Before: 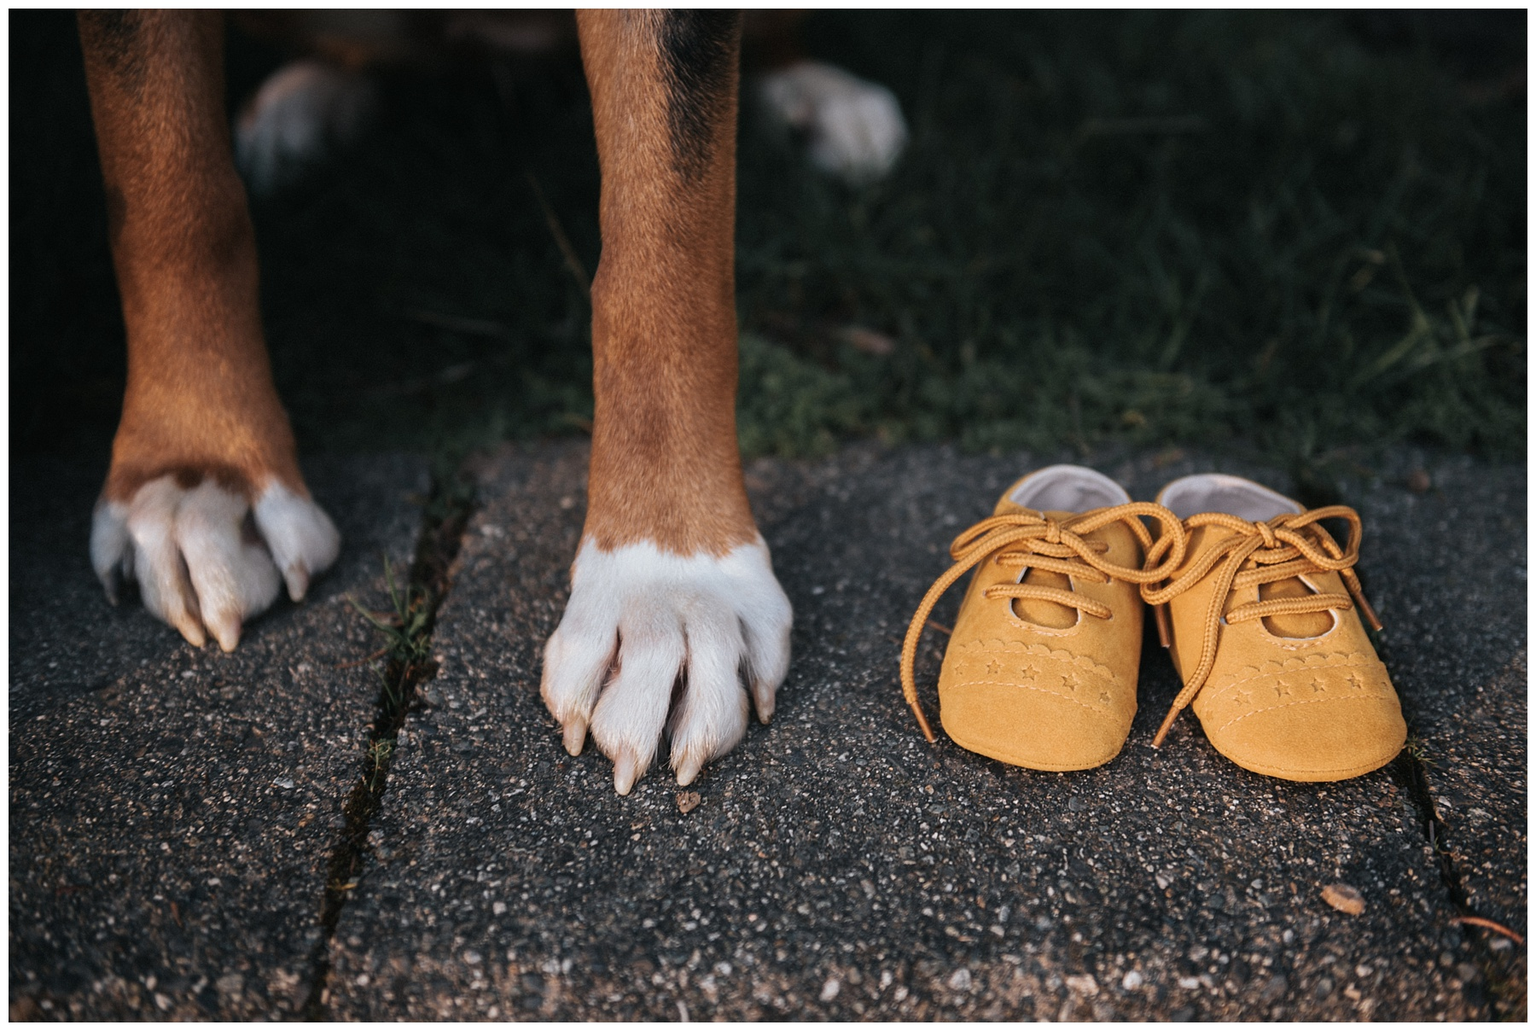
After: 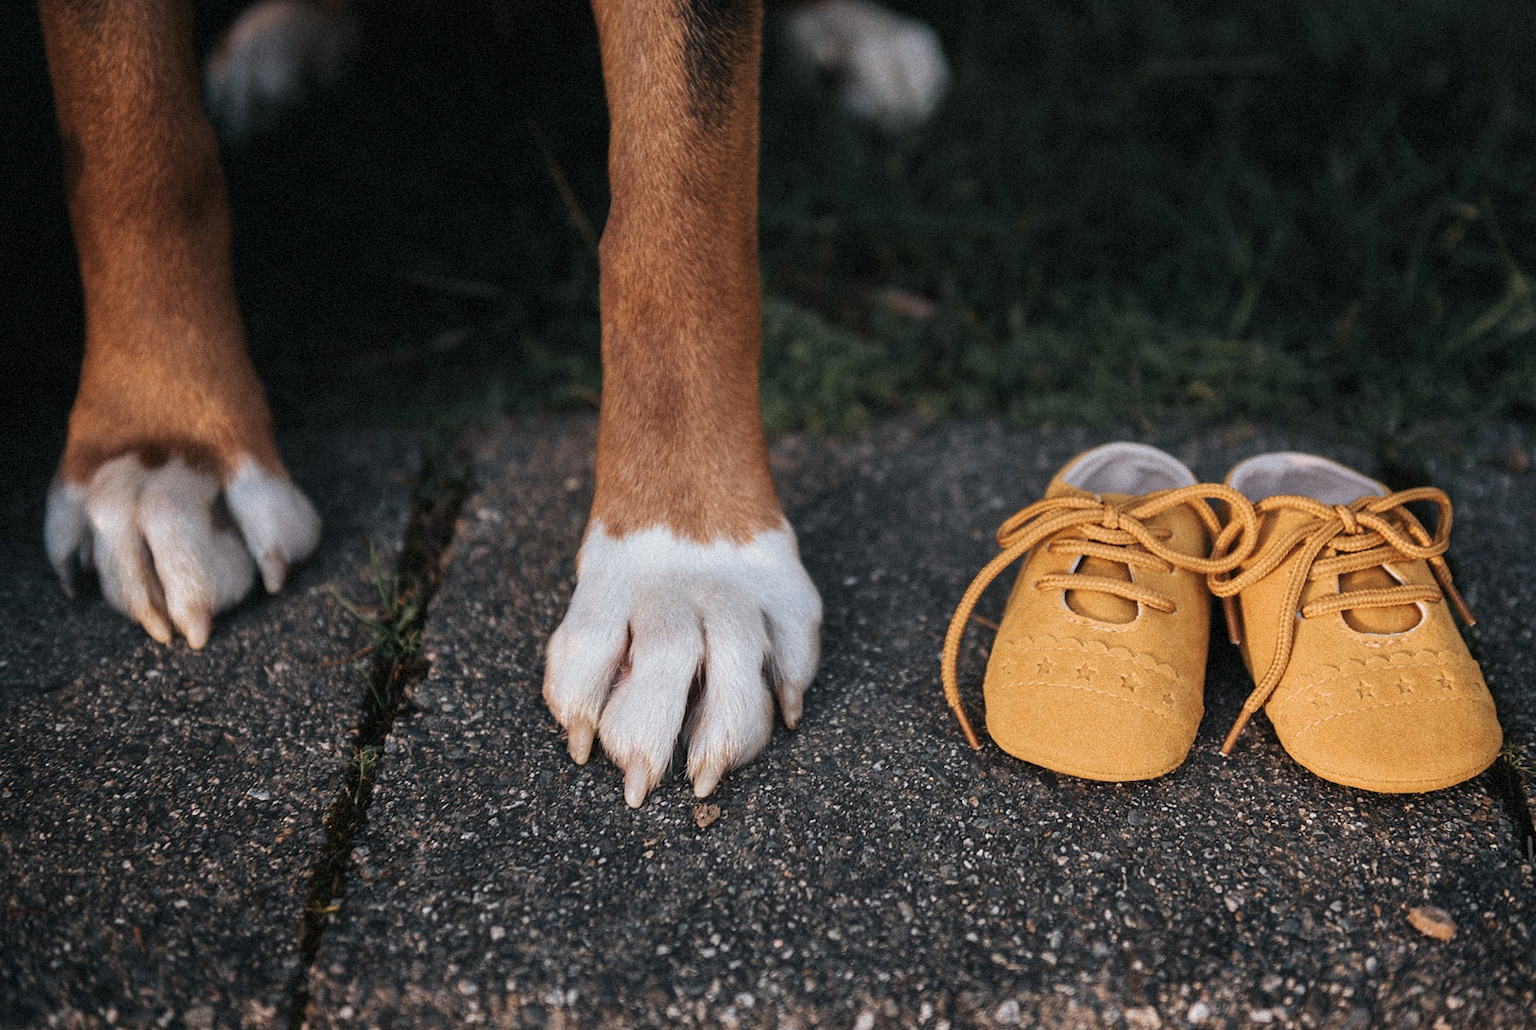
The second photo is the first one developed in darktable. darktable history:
crop: left 3.305%, top 6.436%, right 6.389%, bottom 3.258%
grain: mid-tones bias 0%
